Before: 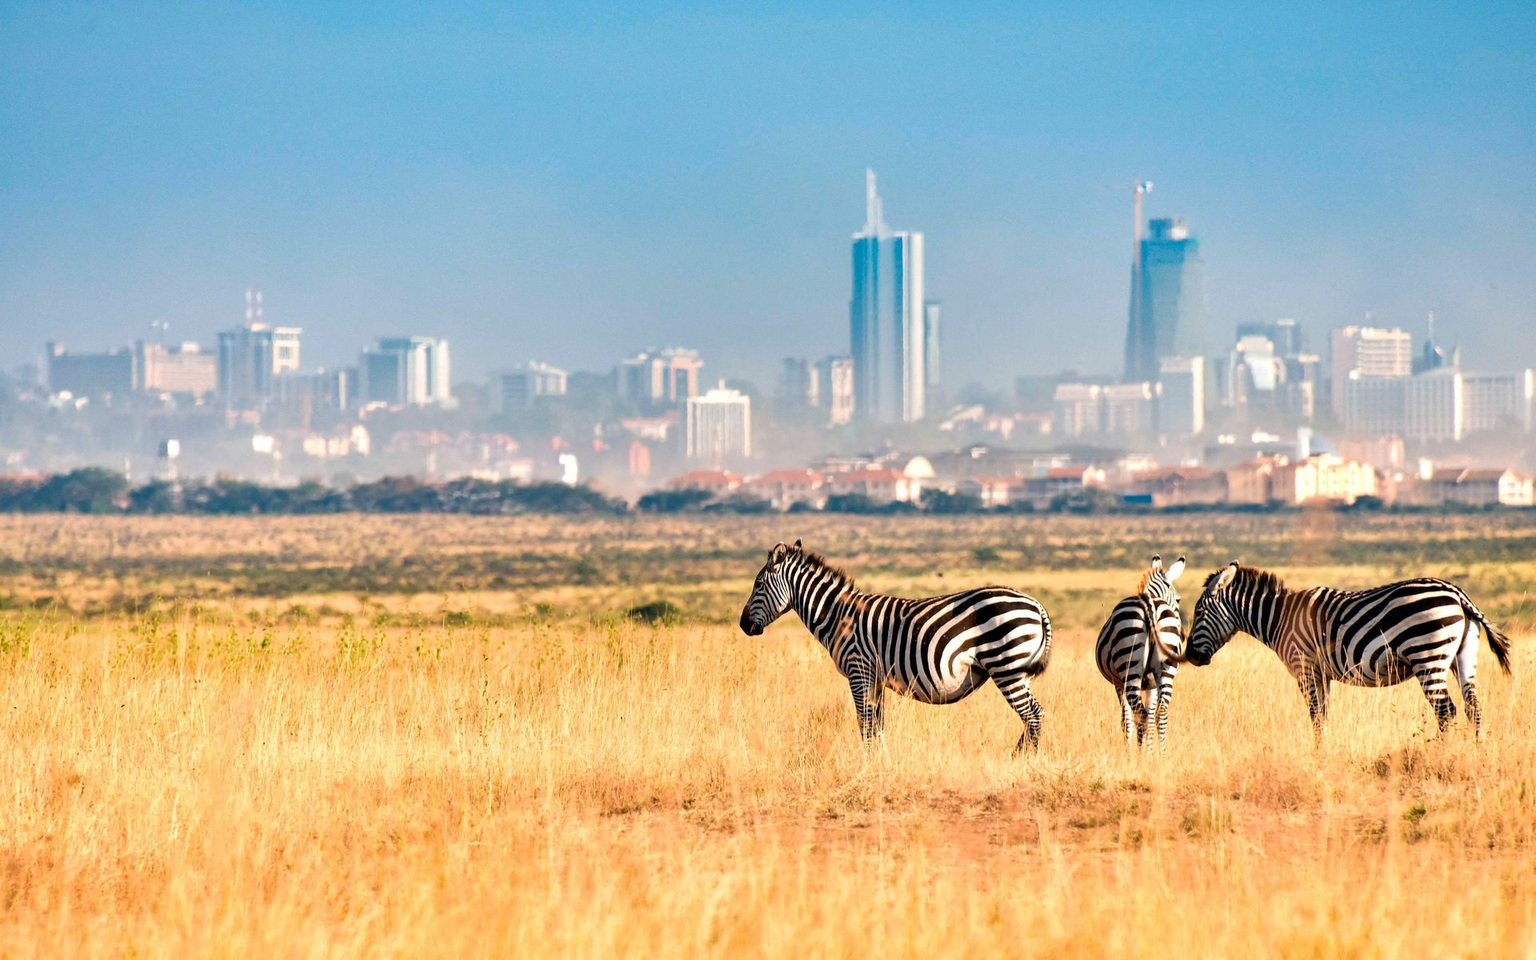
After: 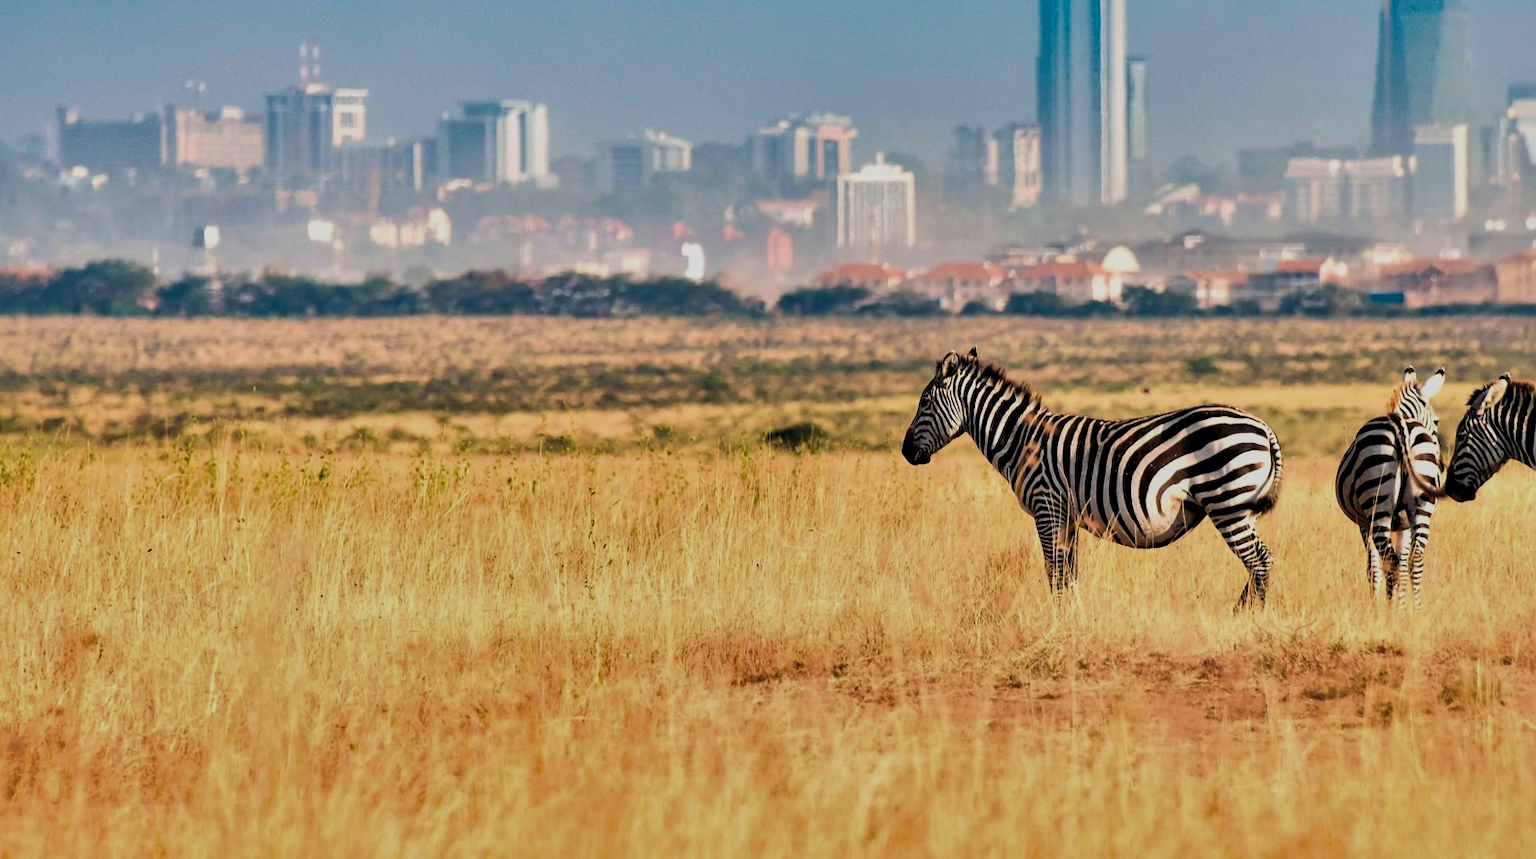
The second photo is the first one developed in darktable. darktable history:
shadows and highlights: low approximation 0.01, soften with gaussian
crop: top 26.532%, right 17.963%
velvia: on, module defaults
filmic rgb: black relative exposure -7.71 EV, white relative exposure 4.46 EV, hardness 3.76, latitude 49.52%, contrast 1.101
local contrast: mode bilateral grid, contrast 20, coarseness 50, detail 132%, midtone range 0.2
exposure: black level correction -0.015, exposure -0.519 EV, compensate highlight preservation false
